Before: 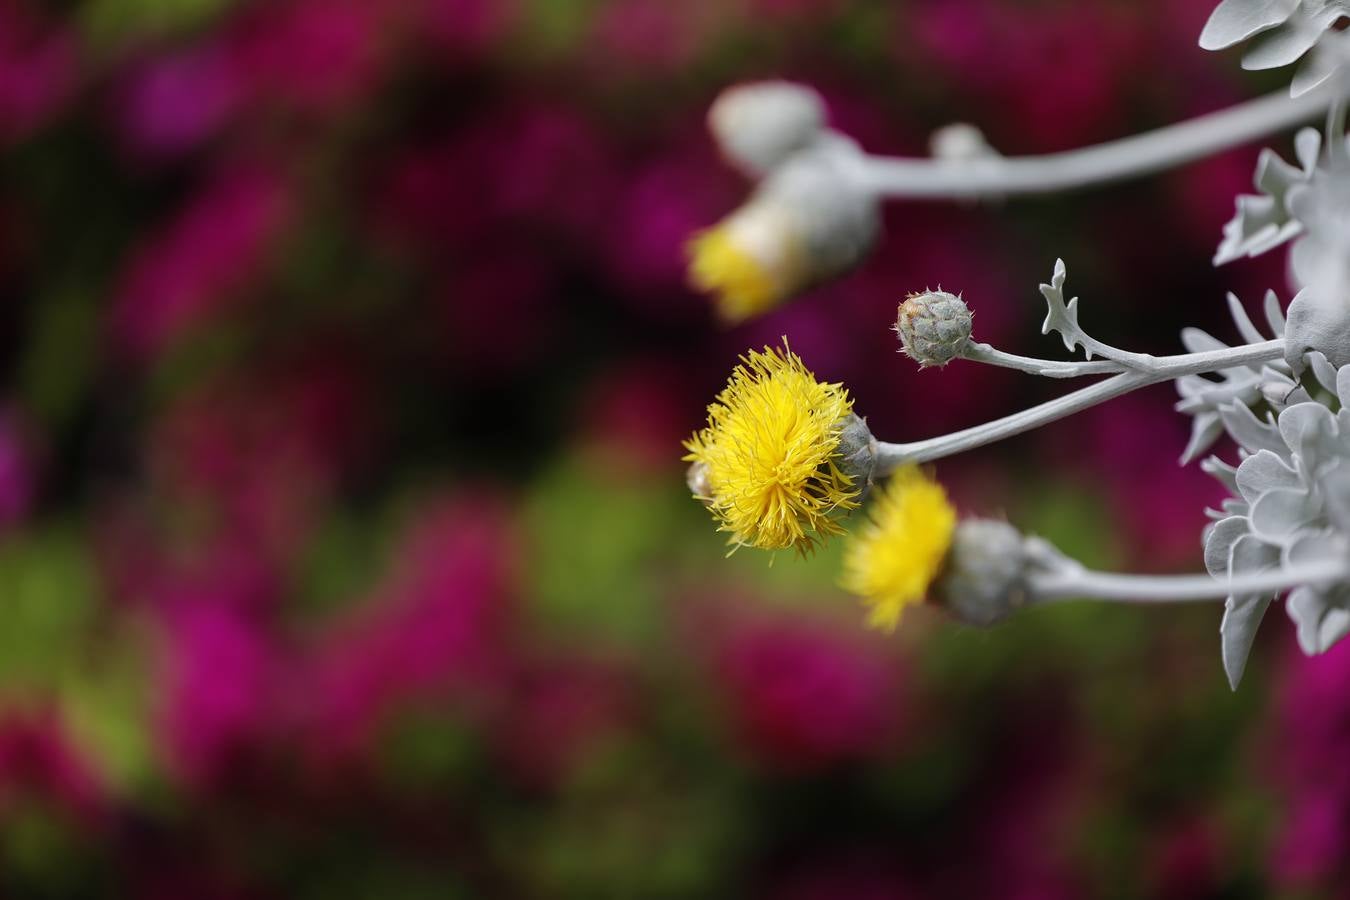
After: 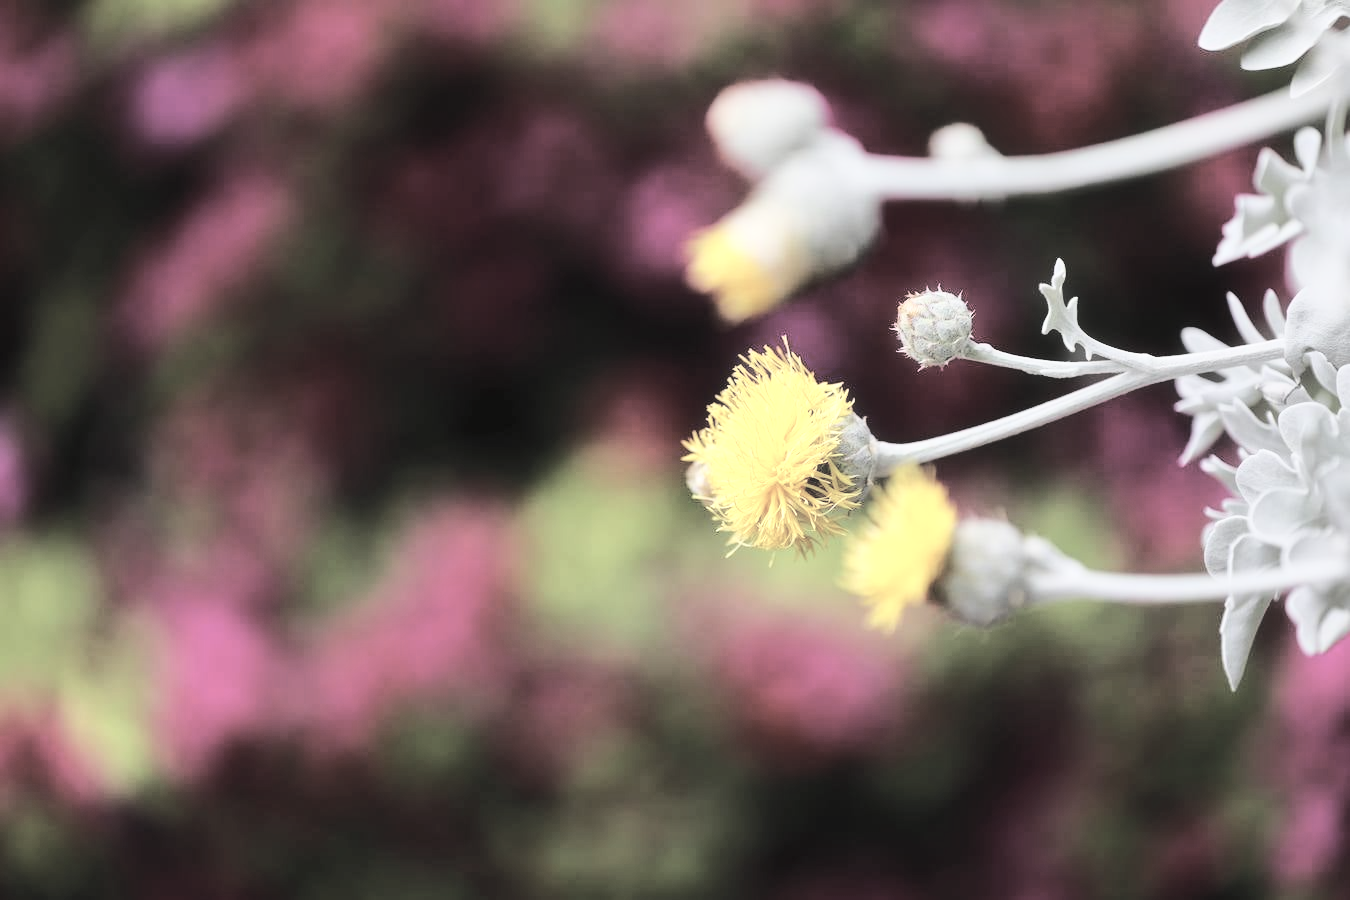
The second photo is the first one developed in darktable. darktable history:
contrast brightness saturation: brightness 0.184, saturation -0.518
base curve: curves: ch0 [(0, 0) (0.028, 0.03) (0.121, 0.232) (0.46, 0.748) (0.859, 0.968) (1, 1)], preserve colors average RGB
haze removal: strength -0.09, adaptive false
tone equalizer: -8 EV 0.021 EV, -7 EV -0.03 EV, -6 EV 0.035 EV, -5 EV 0.051 EV, -4 EV 0.282 EV, -3 EV 0.663 EV, -2 EV 0.586 EV, -1 EV 0.194 EV, +0 EV 0.052 EV
